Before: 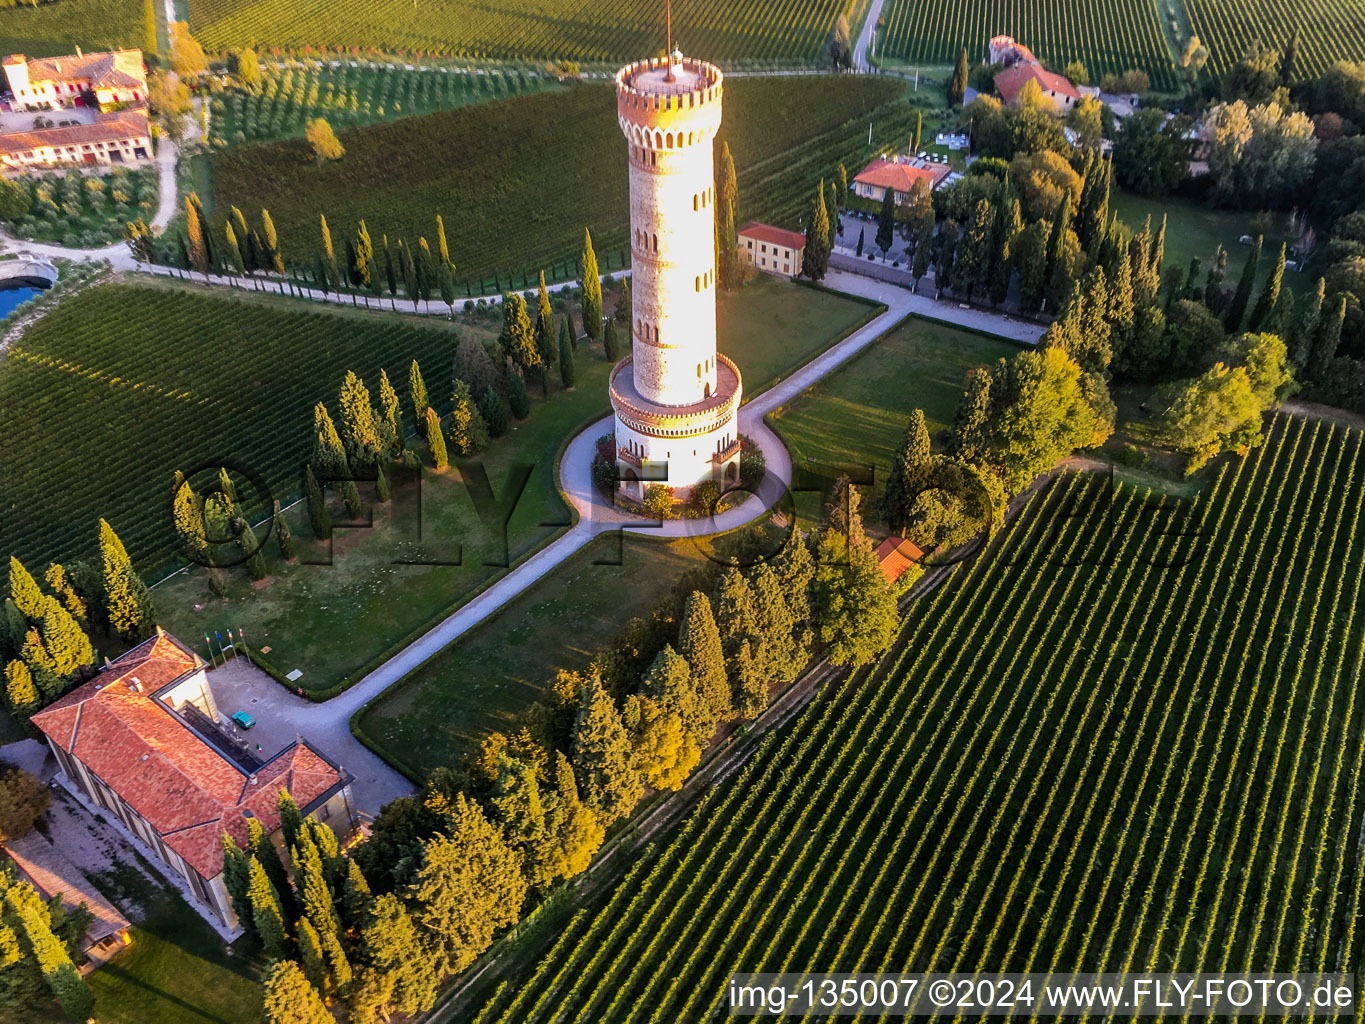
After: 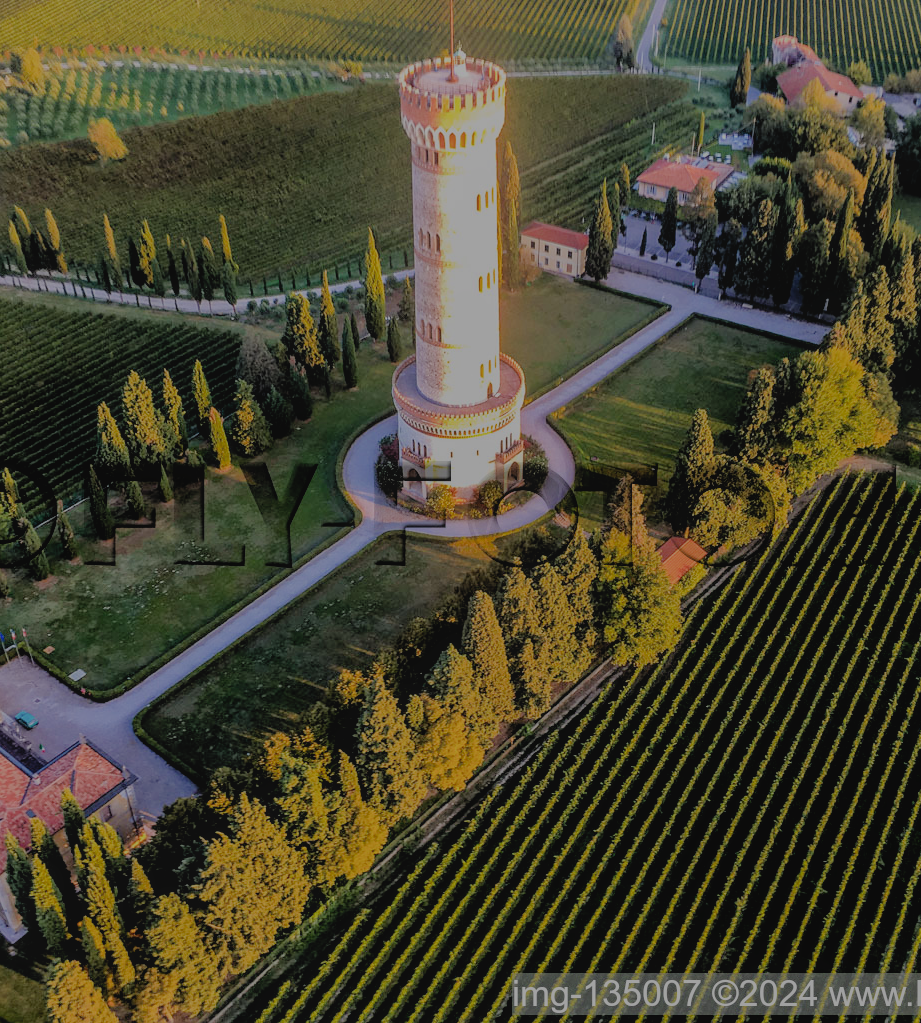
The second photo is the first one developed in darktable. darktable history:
filmic rgb: black relative exposure -4.47 EV, white relative exposure 6.61 EV, hardness 1.84, contrast 0.511
local contrast: highlights 46%, shadows 4%, detail 99%
crop and rotate: left 15.936%, right 16.58%
